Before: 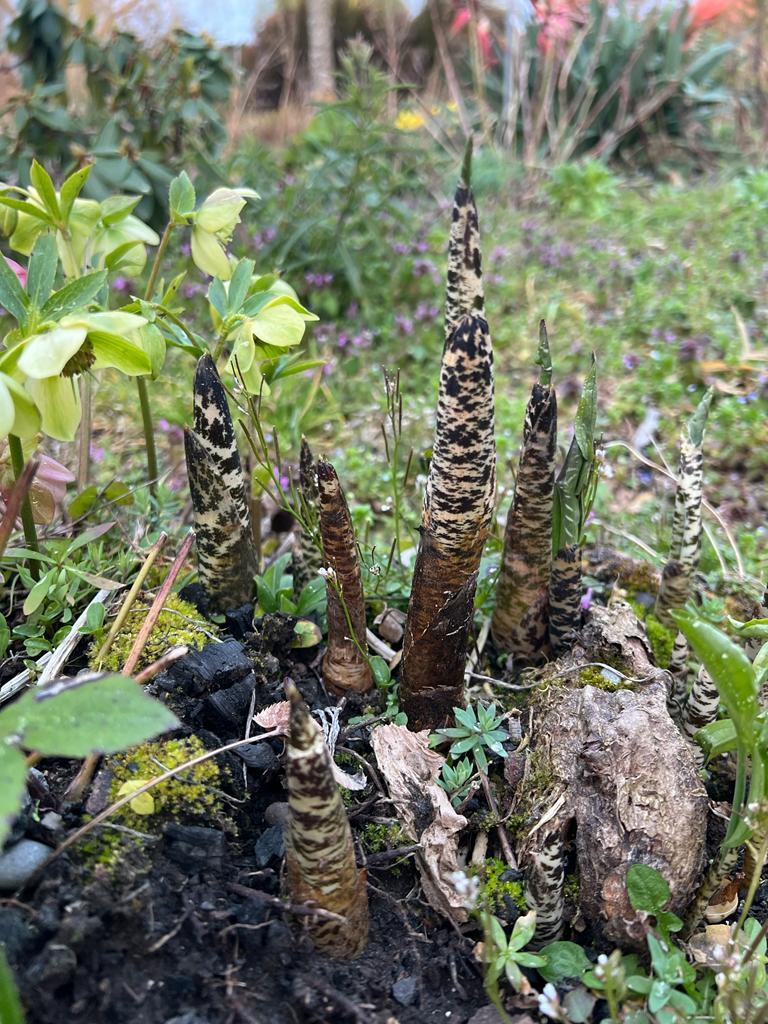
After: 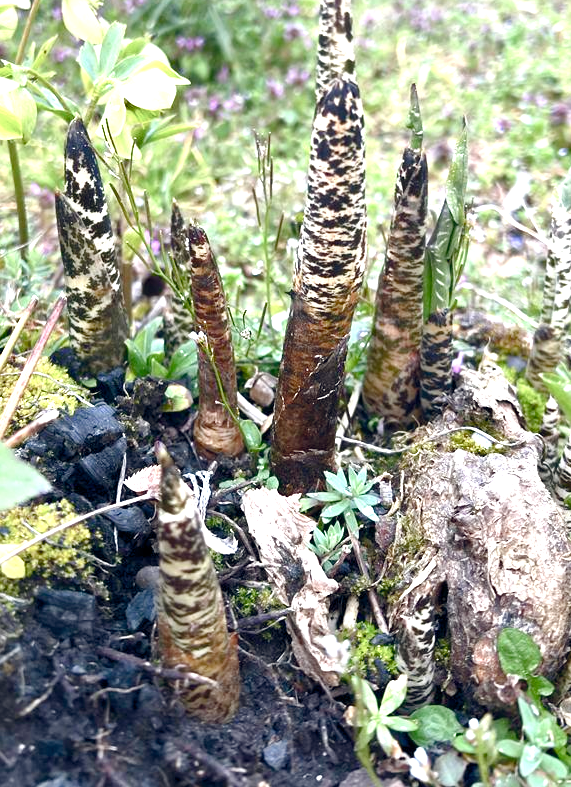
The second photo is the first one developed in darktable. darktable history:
crop: left 16.834%, top 23.068%, right 8.799%
contrast equalizer: octaves 7, y [[0.5 ×4, 0.483, 0.43], [0.5 ×6], [0.5 ×6], [0 ×6], [0 ×6]]
exposure: exposure 1.147 EV, compensate exposure bias true, compensate highlight preservation false
color balance rgb: power › hue 328.39°, global offset › chroma 0.064%, global offset › hue 253.5°, perceptual saturation grading › global saturation 20%, perceptual saturation grading › highlights -50.389%, perceptual saturation grading › shadows 31.032%
